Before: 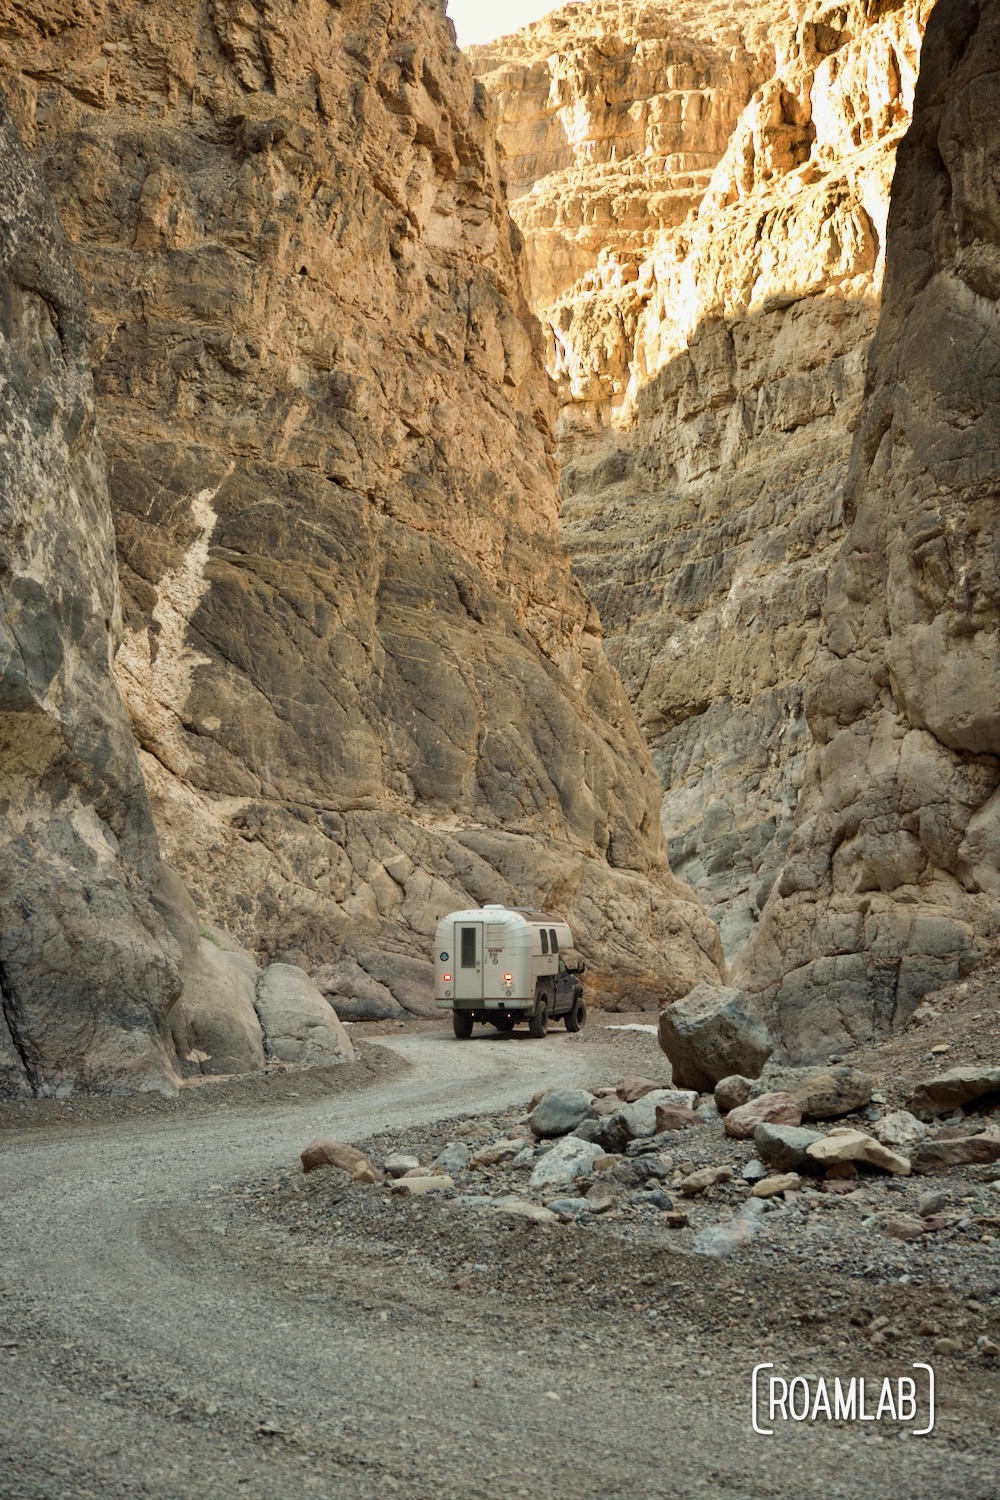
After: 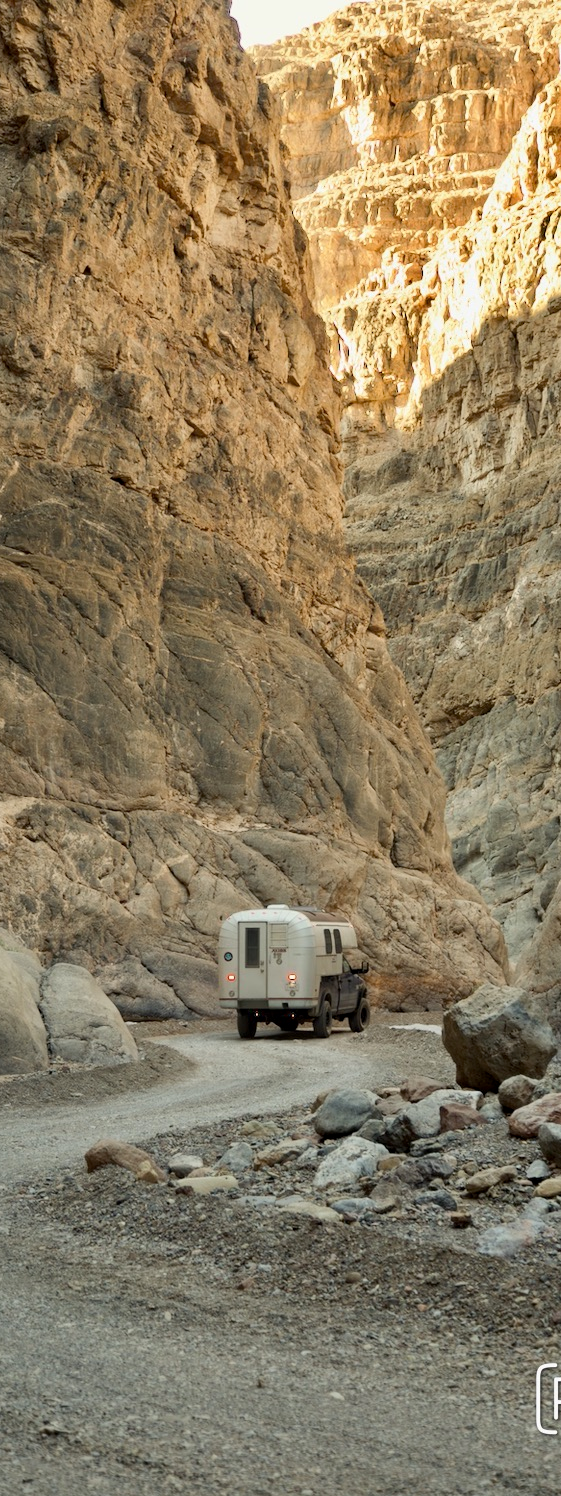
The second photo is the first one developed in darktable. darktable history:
tone equalizer: on, module defaults
crop: left 21.674%, right 22.086%
